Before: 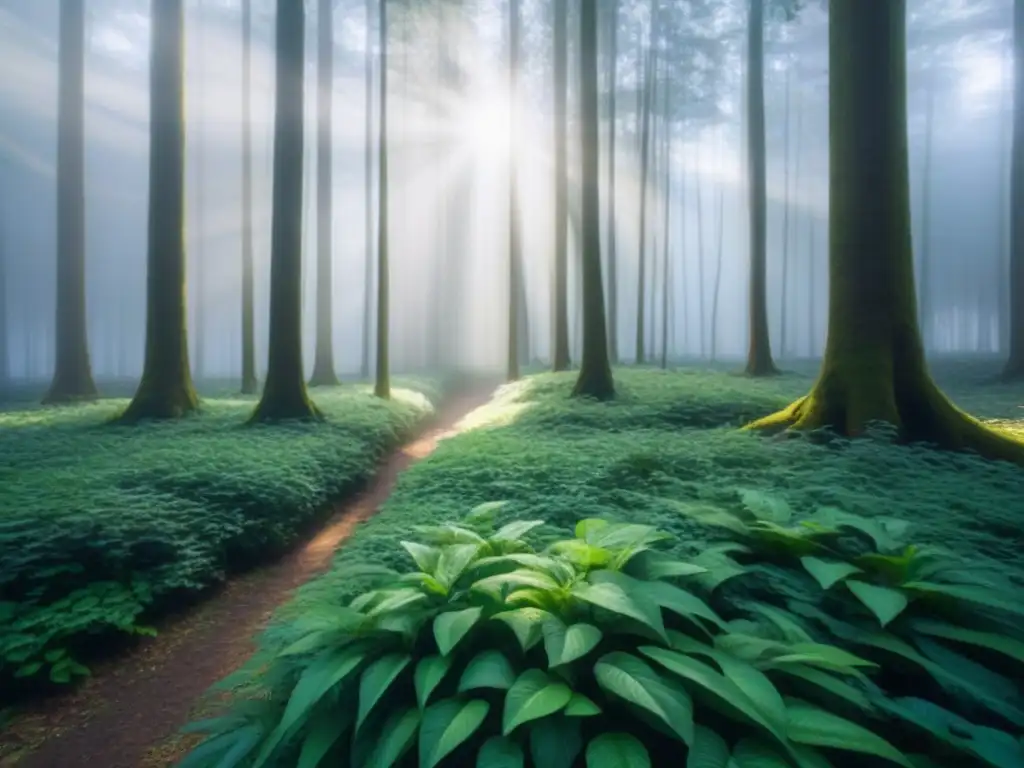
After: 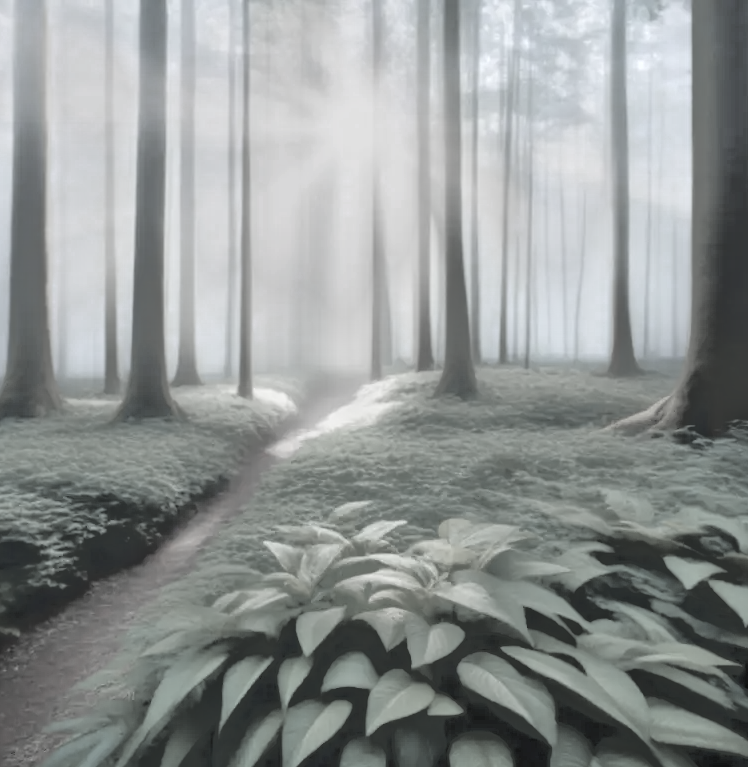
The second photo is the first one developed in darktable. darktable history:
crop: left 13.426%, top 0%, right 13.452%
color zones: curves: ch0 [(0, 0.613) (0.01, 0.613) (0.245, 0.448) (0.498, 0.529) (0.642, 0.665) (0.879, 0.777) (0.99, 0.613)]; ch1 [(0, 0.272) (0.219, 0.127) (0.724, 0.346)], mix 27.93%
tone equalizer: -7 EV -0.664 EV, -6 EV 1.02 EV, -5 EV -0.451 EV, -4 EV 0.449 EV, -3 EV 0.406 EV, -2 EV 0.176 EV, -1 EV -0.154 EV, +0 EV -0.399 EV
contrast brightness saturation: brightness 0.185, saturation -0.509
